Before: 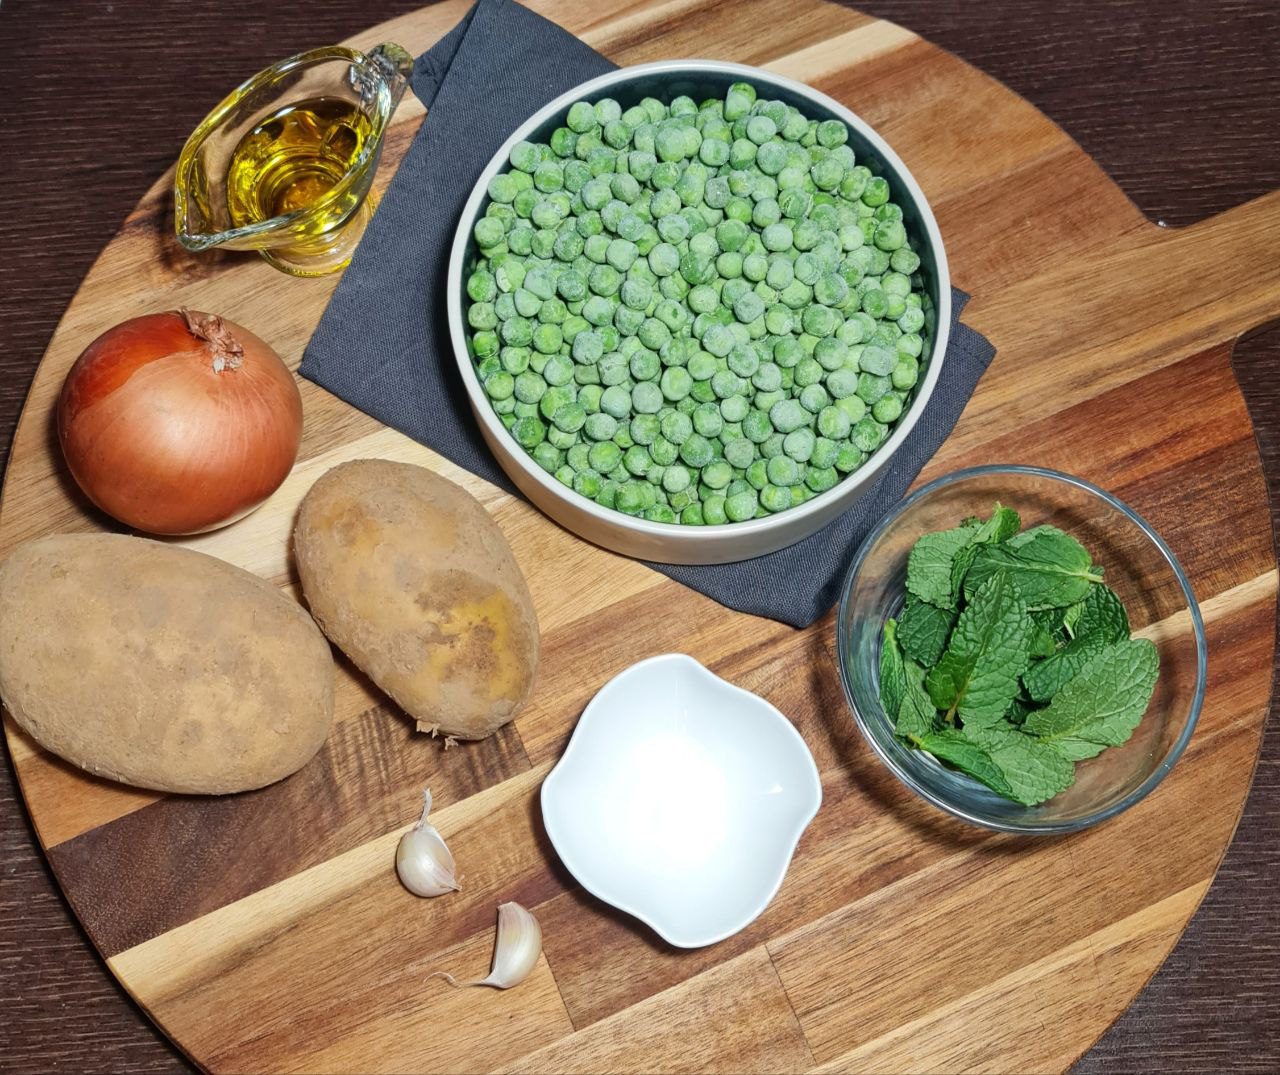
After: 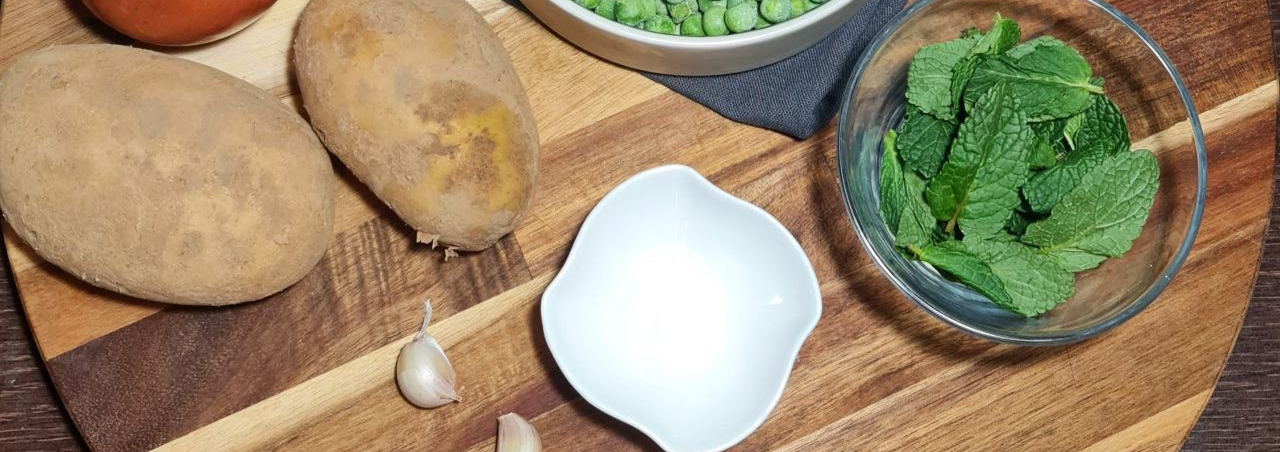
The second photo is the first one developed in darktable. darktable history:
crop: top 45.58%, bottom 12.289%
